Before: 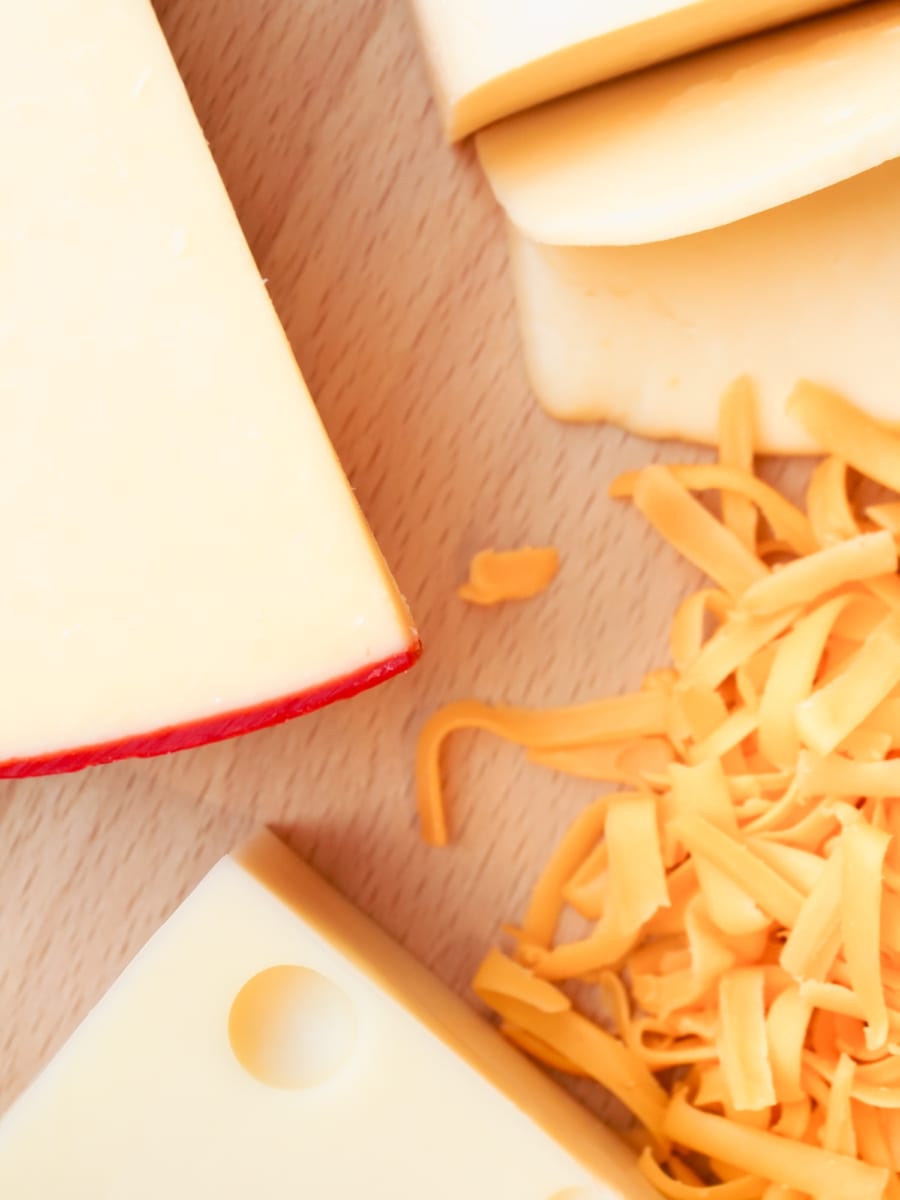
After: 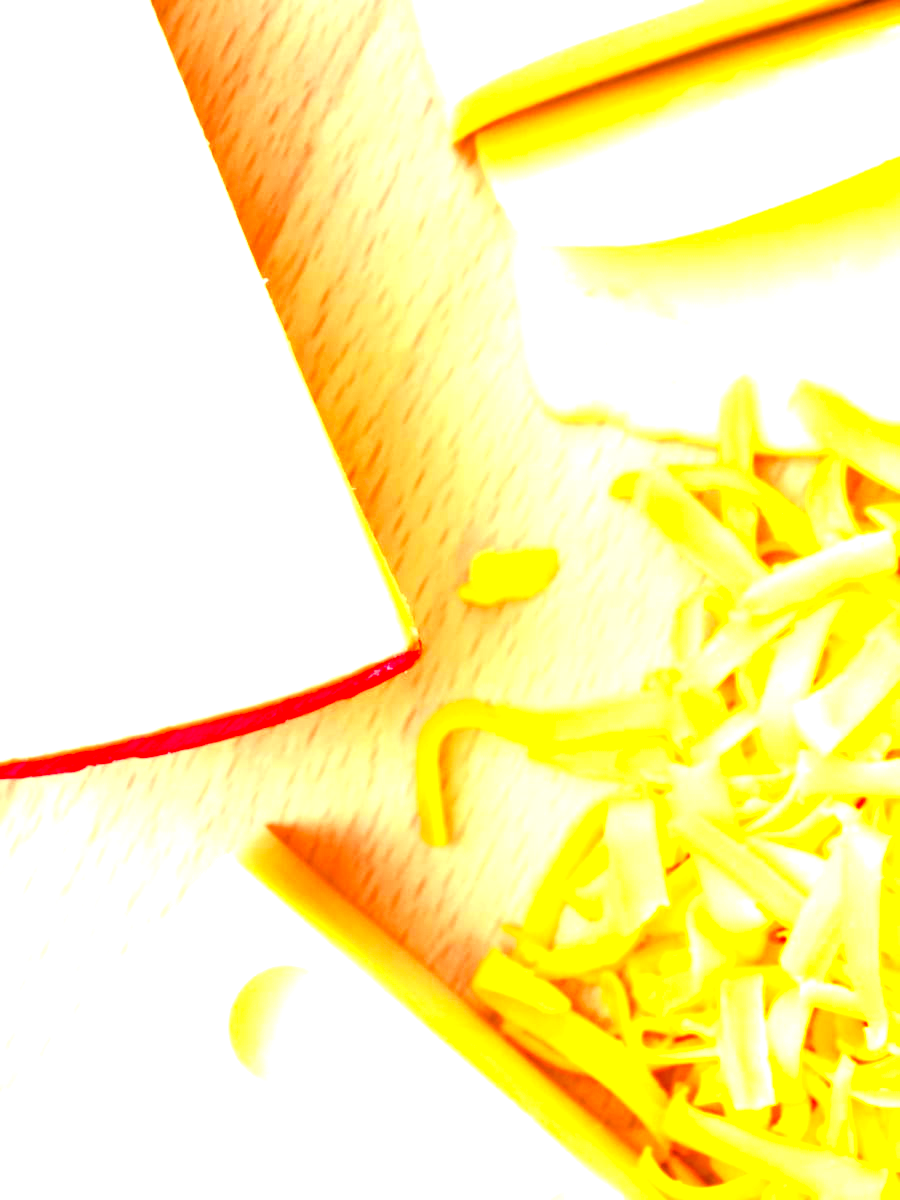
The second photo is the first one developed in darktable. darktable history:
tone equalizer: -8 EV 0.001 EV, -7 EV -0.002 EV, -6 EV 0.002 EV, -5 EV -0.03 EV, -4 EV -0.116 EV, -3 EV -0.169 EV, -2 EV 0.24 EV, -1 EV 0.702 EV, +0 EV 0.493 EV
exposure: black level correction 0, exposure 1.45 EV, compensate exposure bias true, compensate highlight preservation false
color balance rgb: perceptual saturation grading › global saturation 20%, global vibrance 20%
local contrast: mode bilateral grid, contrast 25, coarseness 60, detail 151%, midtone range 0.2
